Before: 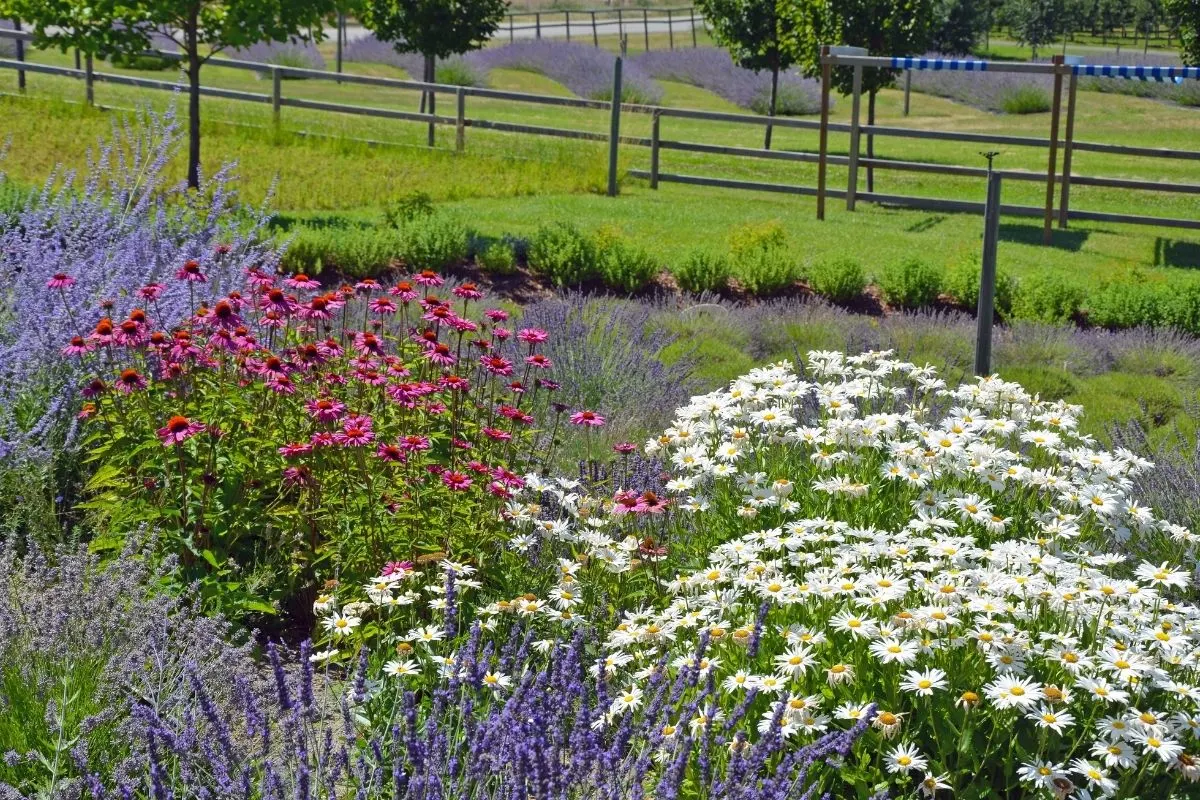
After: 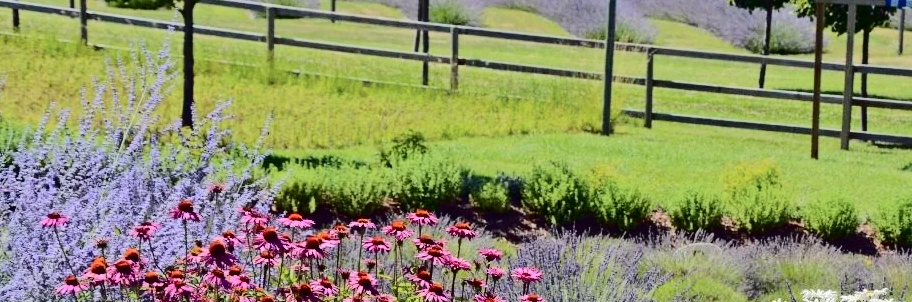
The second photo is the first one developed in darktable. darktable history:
color calibration: illuminant same as pipeline (D50), adaptation XYZ, x 0.346, y 0.357, temperature 5003.57 K
crop: left 0.57%, top 7.627%, right 23.351%, bottom 54.521%
tone curve: curves: ch0 [(0, 0) (0.003, 0.001) (0.011, 0.005) (0.025, 0.009) (0.044, 0.014) (0.069, 0.019) (0.1, 0.028) (0.136, 0.039) (0.177, 0.073) (0.224, 0.134) (0.277, 0.218) (0.335, 0.343) (0.399, 0.488) (0.468, 0.608) (0.543, 0.699) (0.623, 0.773) (0.709, 0.819) (0.801, 0.852) (0.898, 0.874) (1, 1)], color space Lab, independent channels, preserve colors none
shadows and highlights: shadows 25.39, highlights -23.41
